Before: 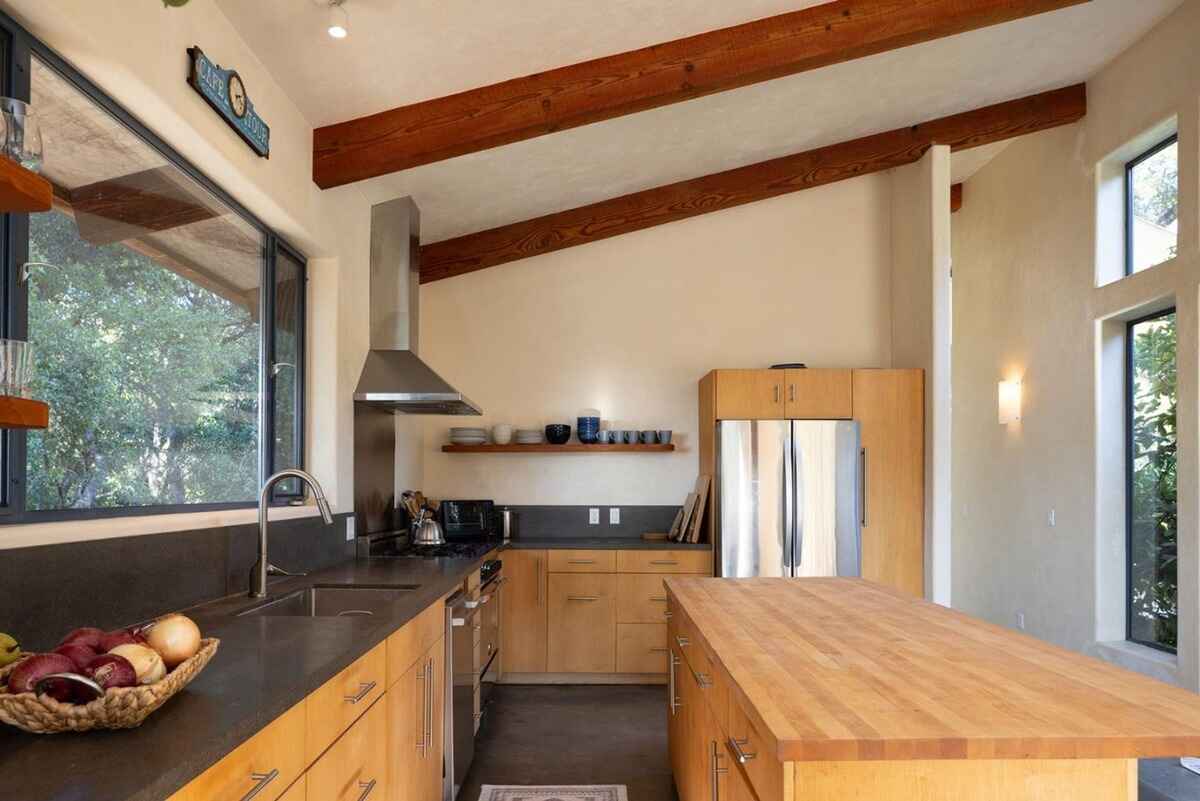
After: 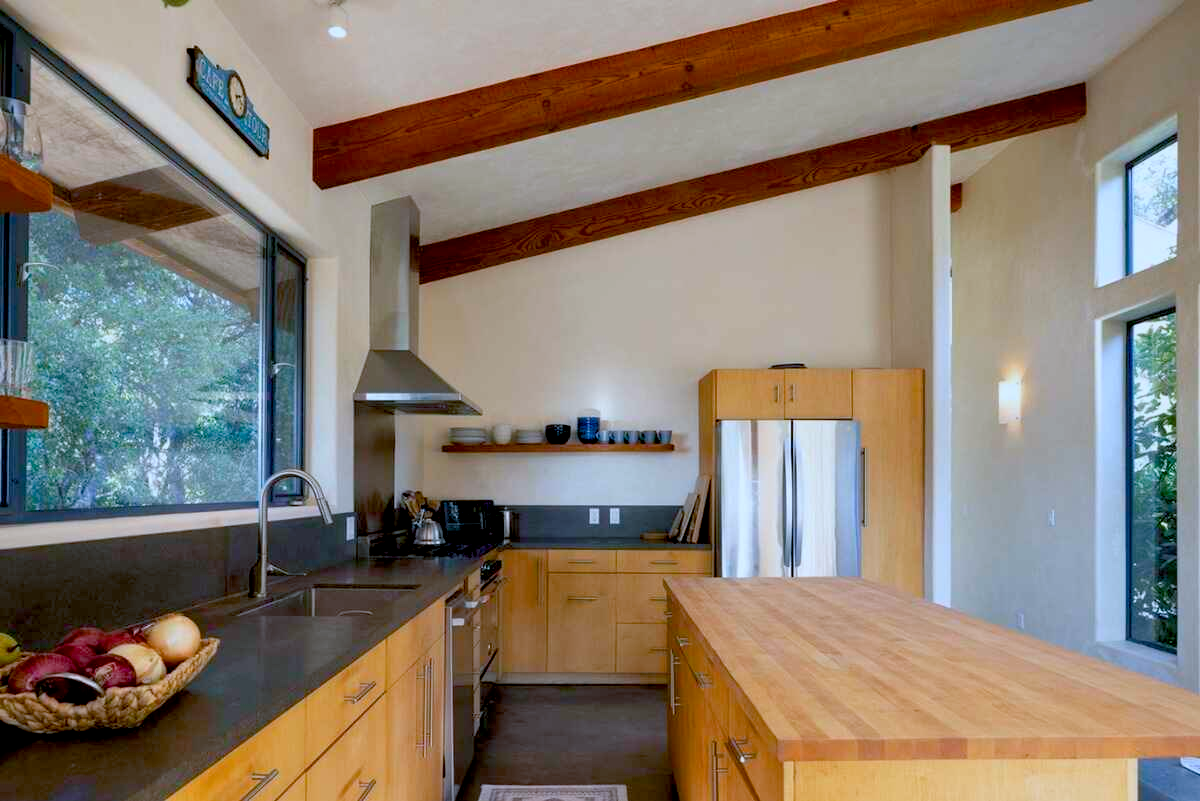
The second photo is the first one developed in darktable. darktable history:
color calibration: x 0.38, y 0.389, temperature 4083.62 K
exposure: black level correction 0.011, compensate exposure bias true, compensate highlight preservation false
color balance rgb: shadows lift › luminance -7.565%, shadows lift › chroma 2.216%, shadows lift › hue 197.84°, linear chroma grading › global chroma 8.416%, perceptual saturation grading › global saturation 15.341%, perceptual saturation grading › highlights -19.304%, perceptual saturation grading › shadows 20.567%, contrast -9.582%
